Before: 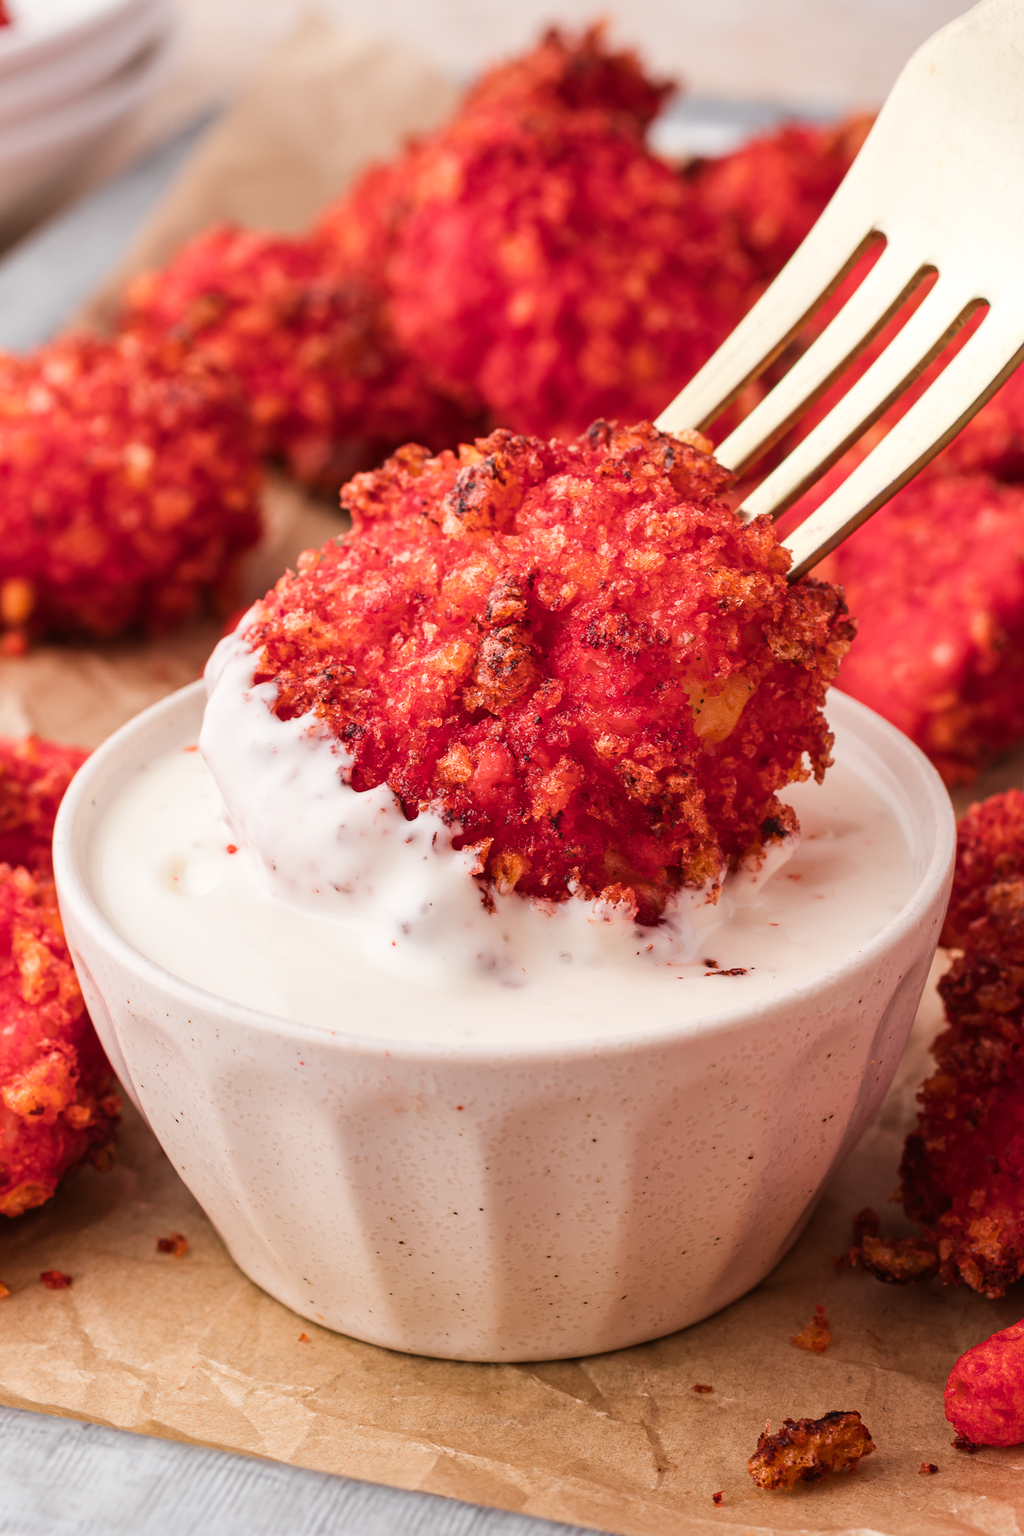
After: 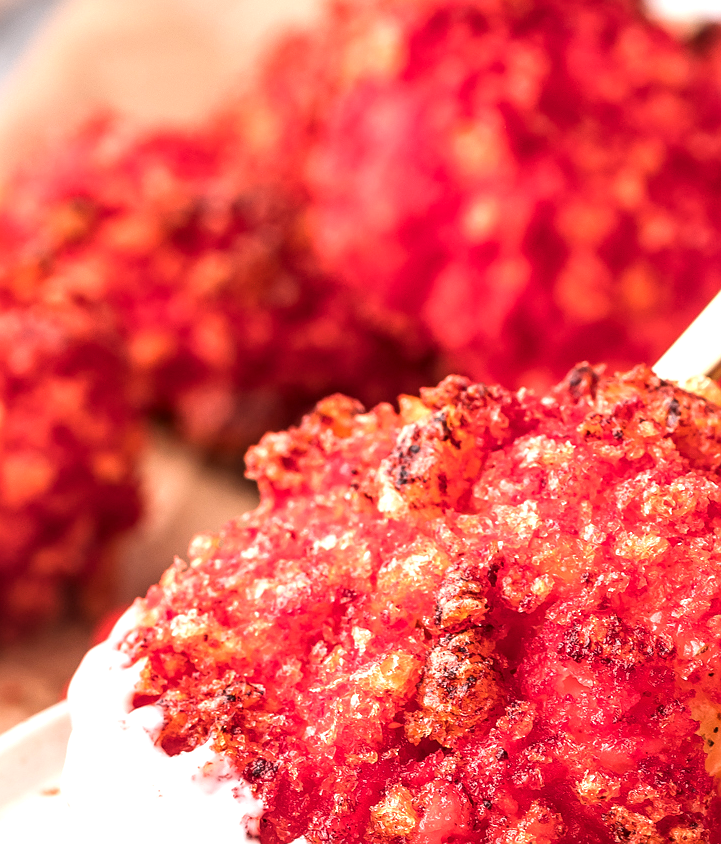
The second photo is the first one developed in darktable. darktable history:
sharpen: radius 1.021
crop: left 14.879%, top 9.163%, right 30.971%, bottom 48.616%
local contrast: on, module defaults
tone equalizer: -7 EV 0.095 EV
exposure: exposure 0.717 EV, compensate highlight preservation false
